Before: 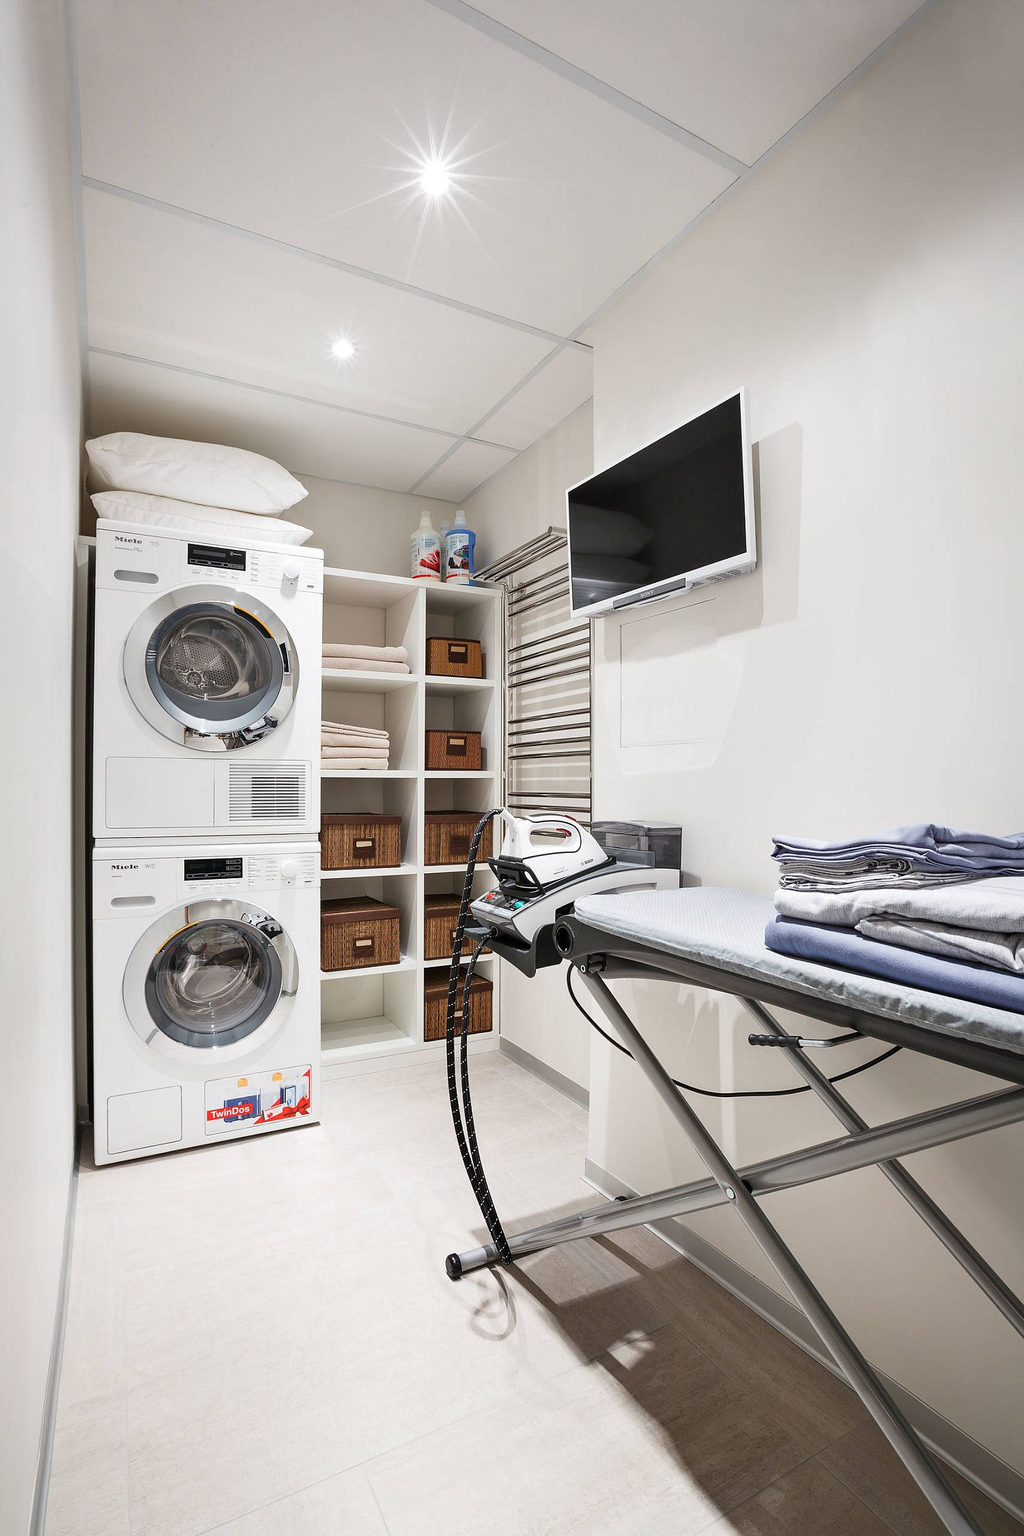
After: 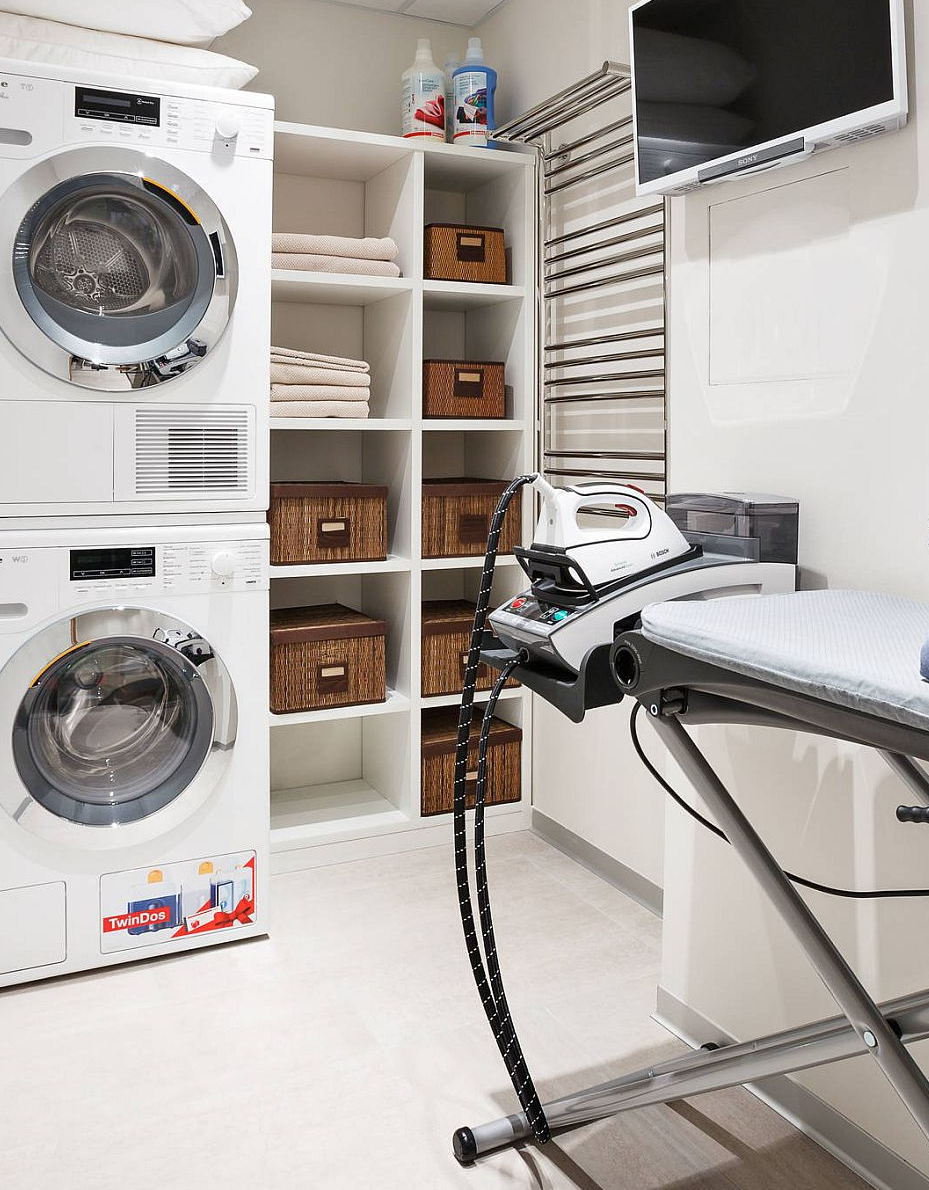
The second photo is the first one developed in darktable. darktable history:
crop: left 13.35%, top 31.574%, right 24.682%, bottom 15.52%
